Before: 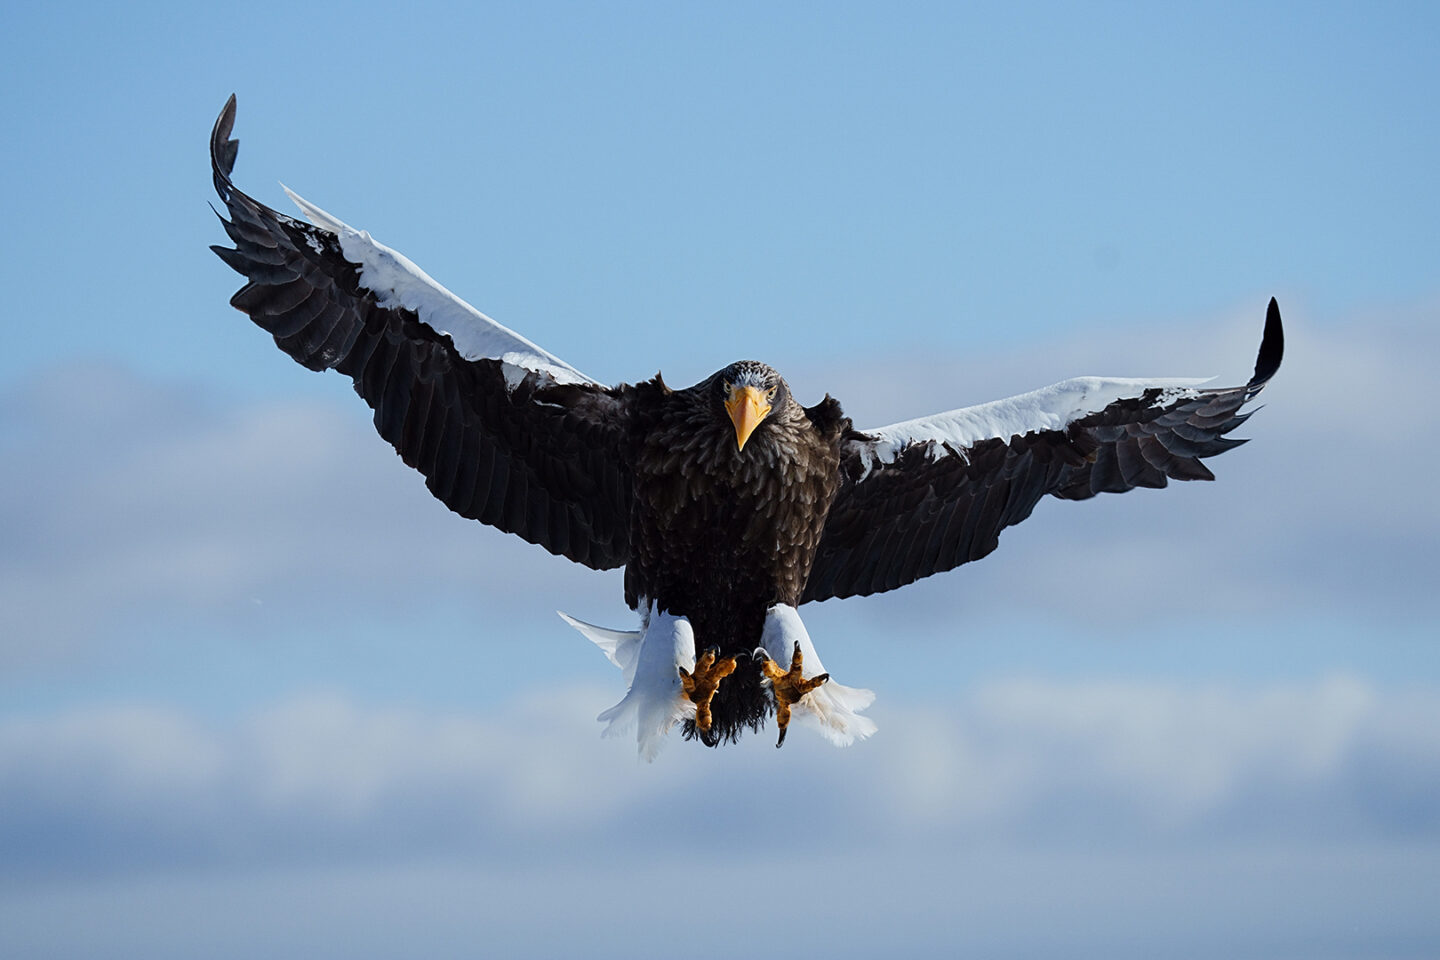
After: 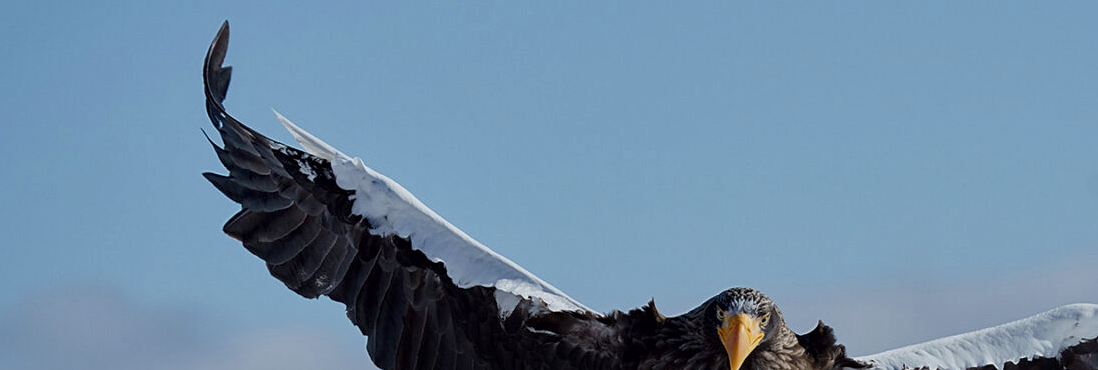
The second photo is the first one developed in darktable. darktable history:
local contrast: mode bilateral grid, contrast 26, coarseness 61, detail 151%, midtone range 0.2
crop: left 0.536%, top 7.651%, right 23.175%, bottom 53.739%
tone equalizer: -8 EV 0.271 EV, -7 EV 0.405 EV, -6 EV 0.441 EV, -5 EV 0.215 EV, -3 EV -0.269 EV, -2 EV -0.418 EV, -1 EV -0.43 EV, +0 EV -0.221 EV, edges refinement/feathering 500, mask exposure compensation -1.57 EV, preserve details guided filter
